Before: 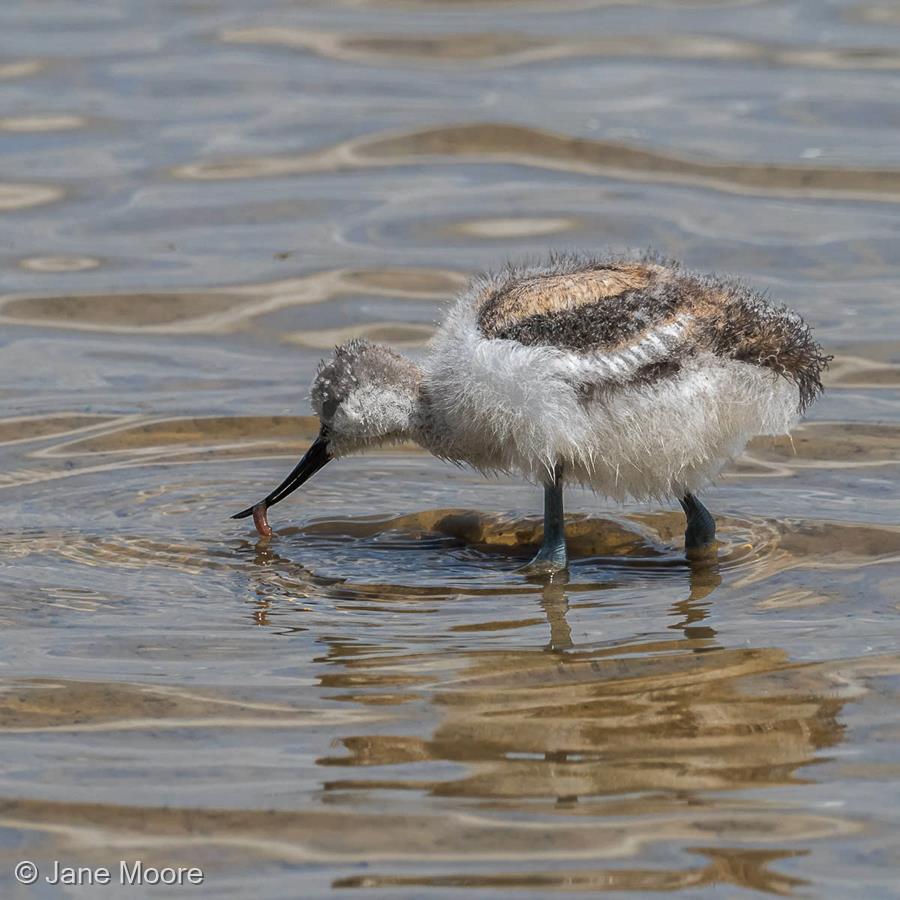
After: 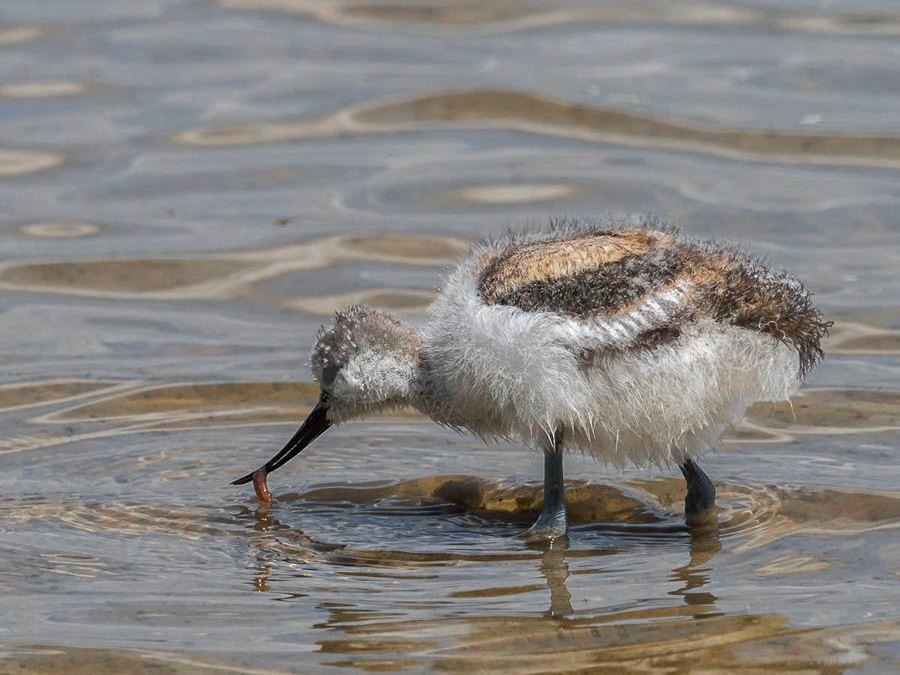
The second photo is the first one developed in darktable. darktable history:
crop: top 3.857%, bottom 21.132%
color zones: curves: ch1 [(0, 0.679) (0.143, 0.647) (0.286, 0.261) (0.378, -0.011) (0.571, 0.396) (0.714, 0.399) (0.857, 0.406) (1, 0.679)]
